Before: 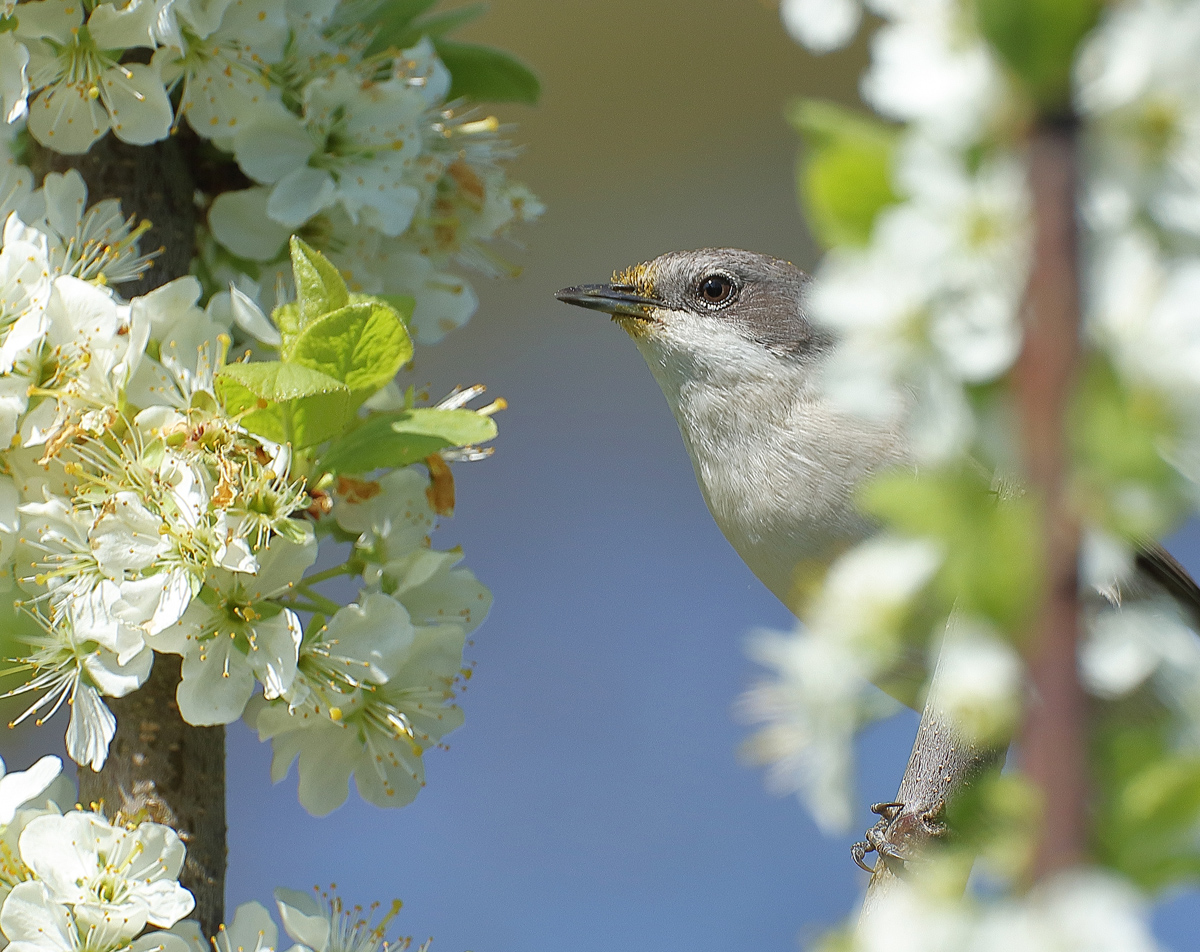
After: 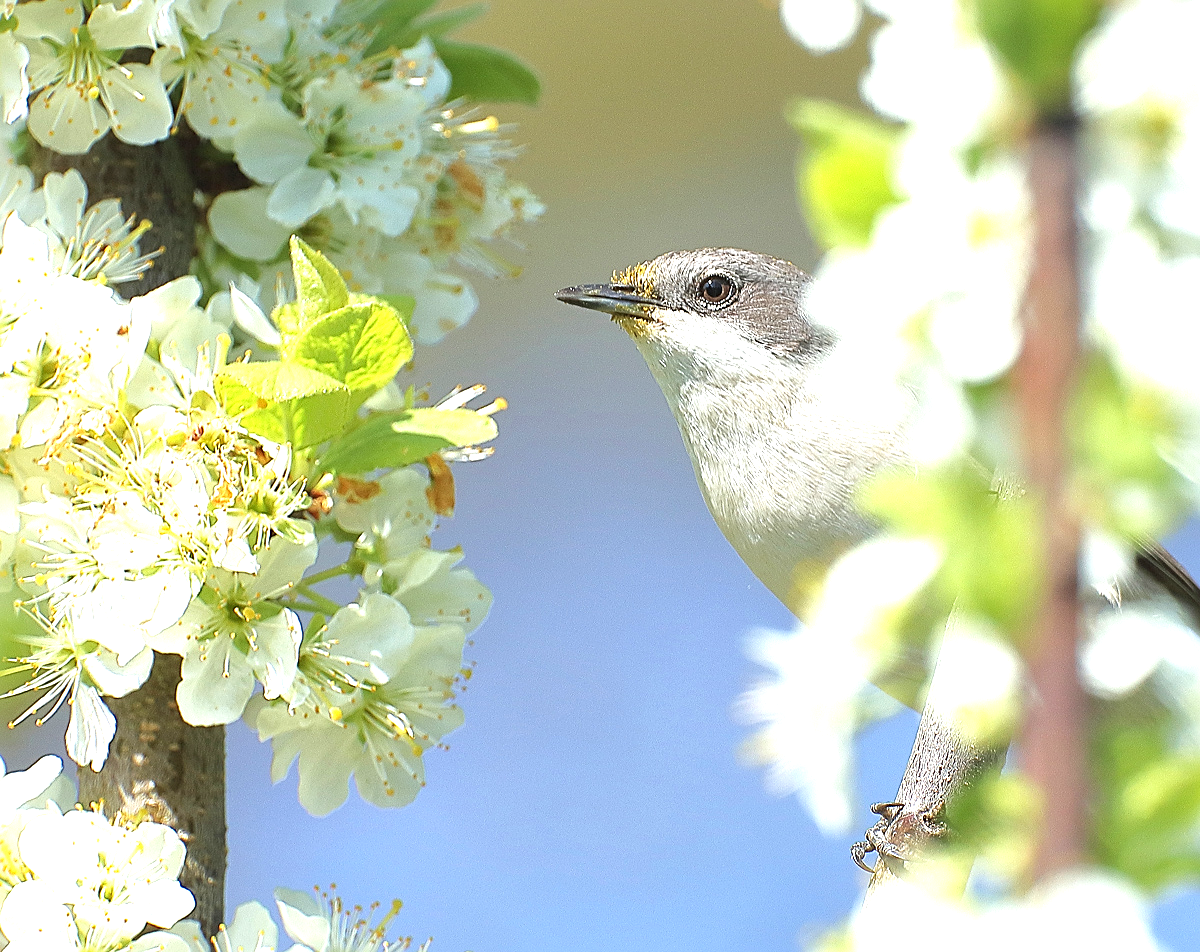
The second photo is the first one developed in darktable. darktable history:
exposure: black level correction 0, exposure 1.199 EV, compensate highlight preservation false
sharpen: on, module defaults
